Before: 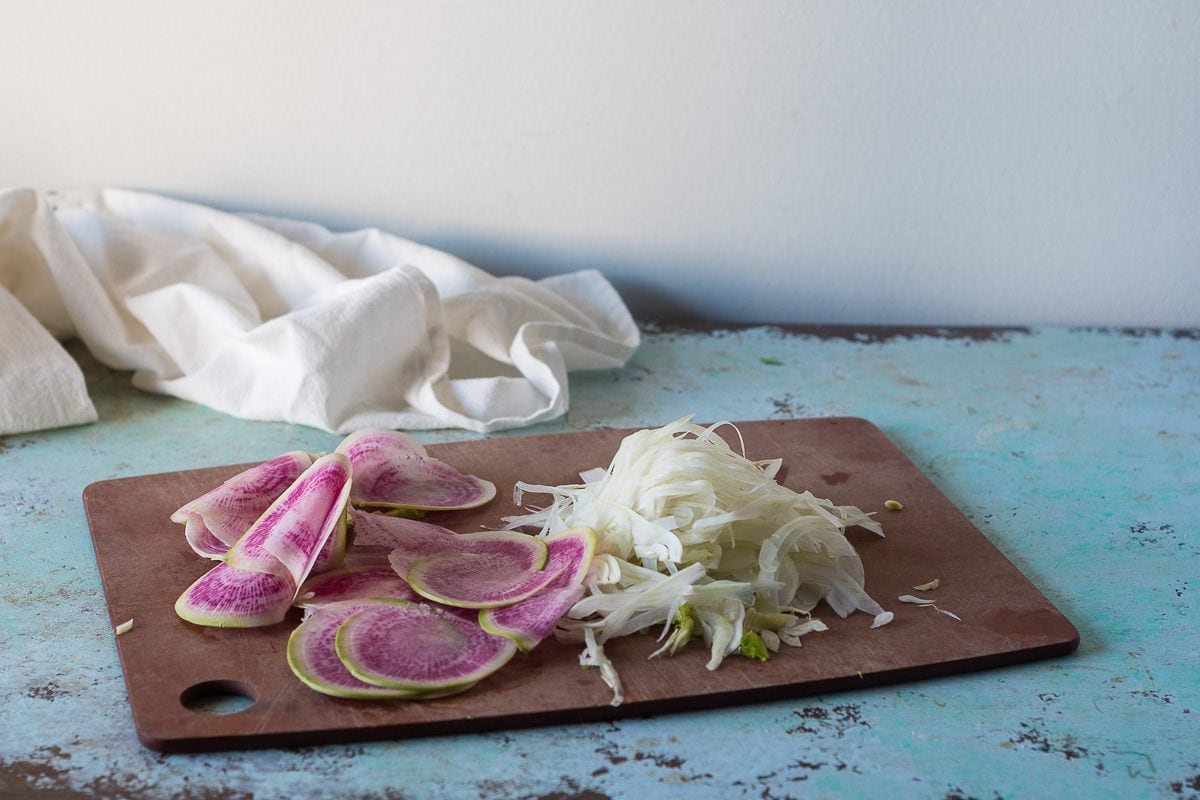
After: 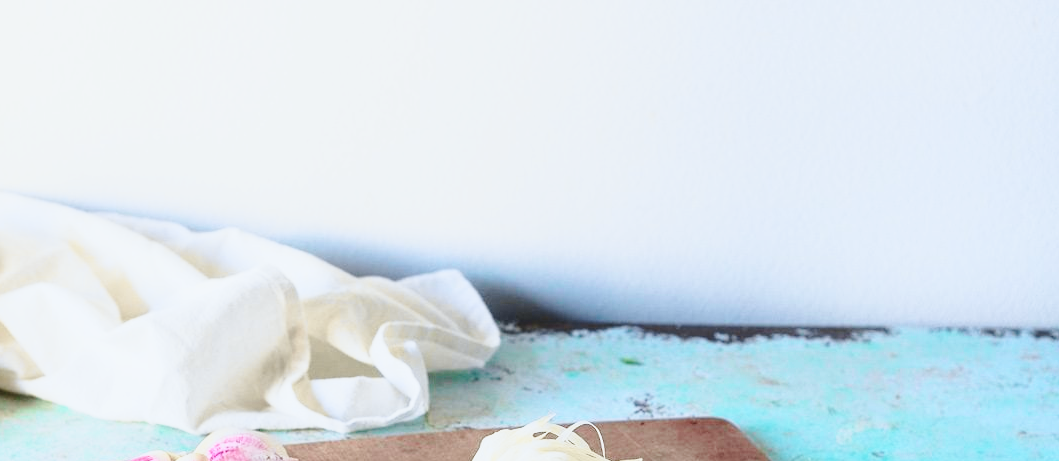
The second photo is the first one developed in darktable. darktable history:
tone curve: curves: ch0 [(0, 0.039) (0.104, 0.103) (0.273, 0.267) (0.448, 0.487) (0.704, 0.761) (0.886, 0.922) (0.994, 0.971)]; ch1 [(0, 0) (0.335, 0.298) (0.446, 0.413) (0.485, 0.487) (0.515, 0.503) (0.566, 0.563) (0.641, 0.655) (1, 1)]; ch2 [(0, 0) (0.314, 0.301) (0.421, 0.411) (0.502, 0.494) (0.528, 0.54) (0.557, 0.559) (0.612, 0.62) (0.722, 0.686) (1, 1)], color space Lab, independent channels, preserve colors none
crop and rotate: left 11.688%, bottom 42.305%
base curve: curves: ch0 [(0, 0) (0.028, 0.03) (0.121, 0.232) (0.46, 0.748) (0.859, 0.968) (1, 1)], preserve colors none
